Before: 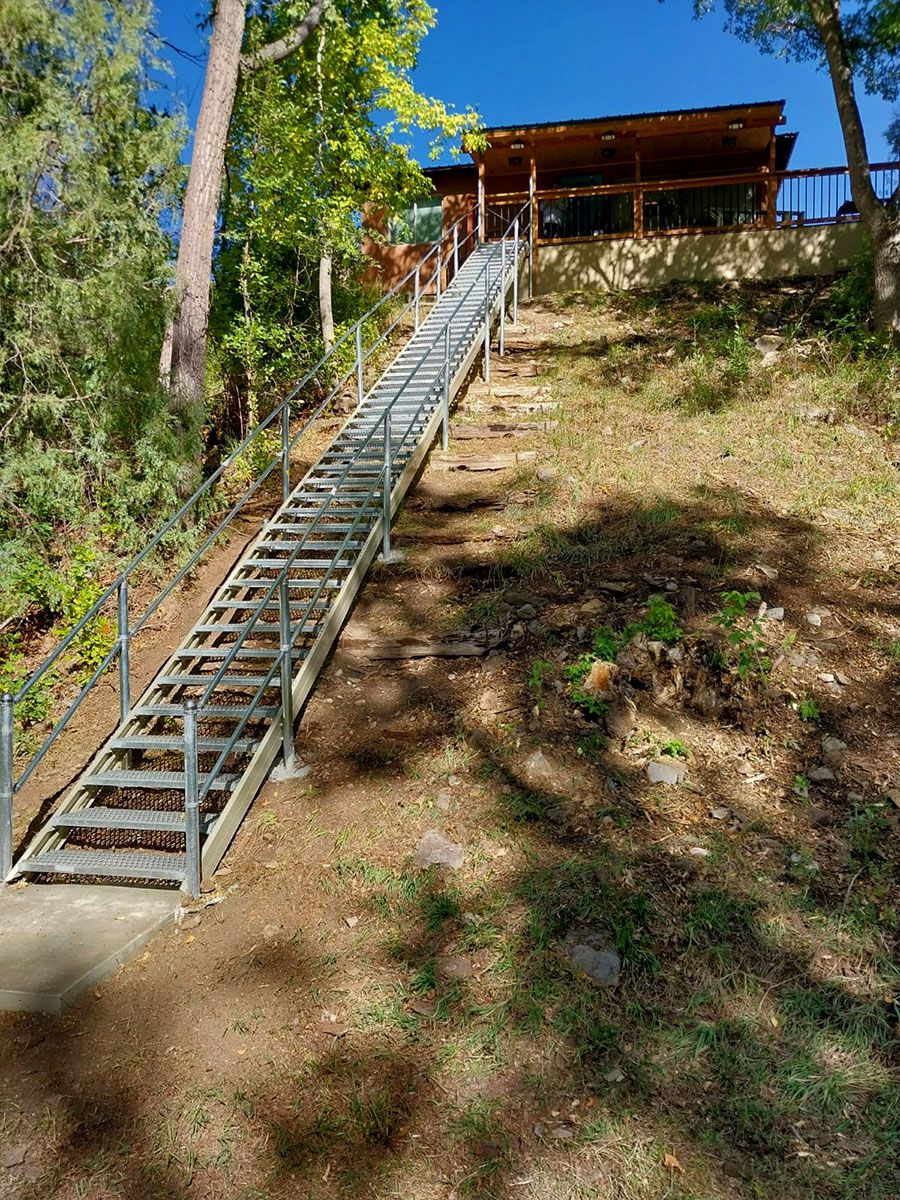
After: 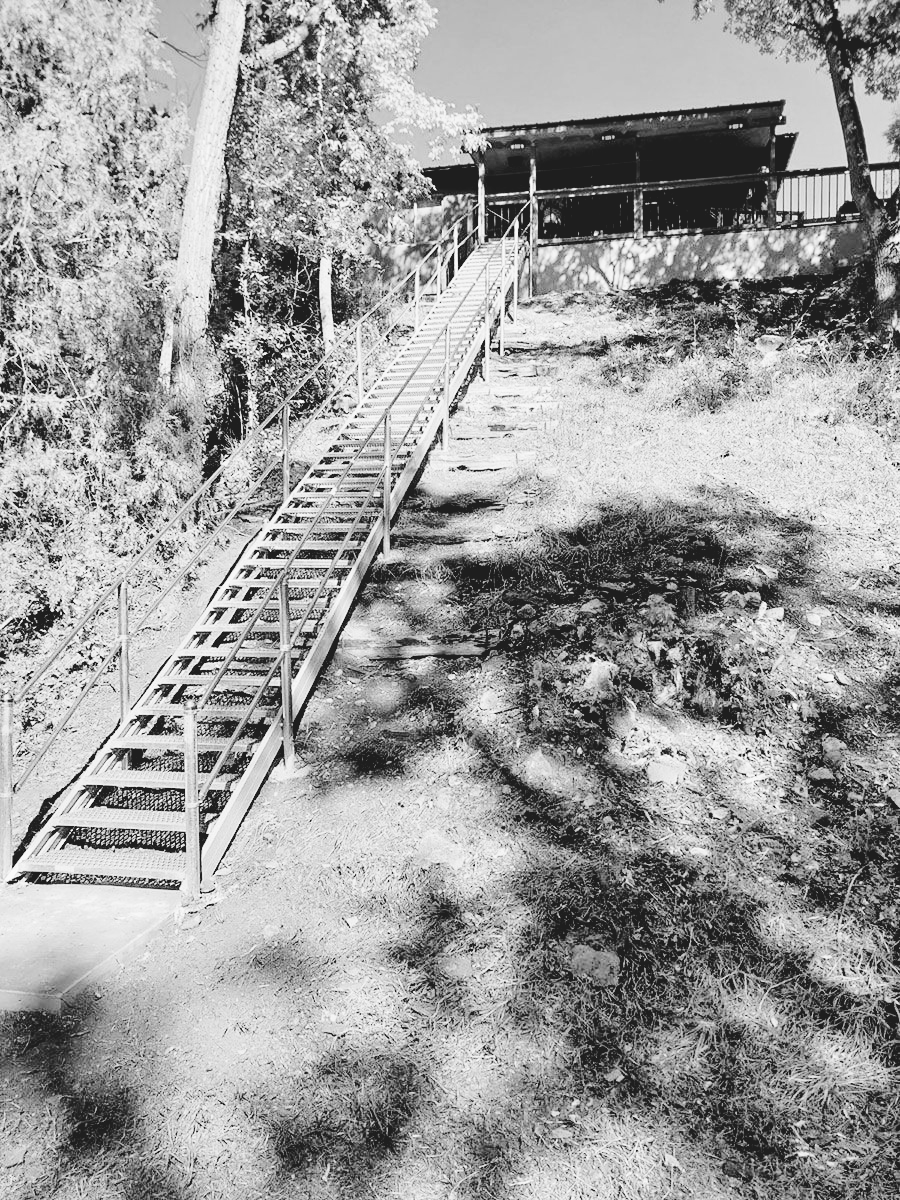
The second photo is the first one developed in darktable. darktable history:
monochrome: on, module defaults
contrast brightness saturation: brightness 1
exposure: black level correction 0.005, exposure 0.014 EV, compensate highlight preservation false
filmic rgb: black relative exposure -5 EV, white relative exposure 3.5 EV, hardness 3.19, contrast 1.5, highlights saturation mix -50%
